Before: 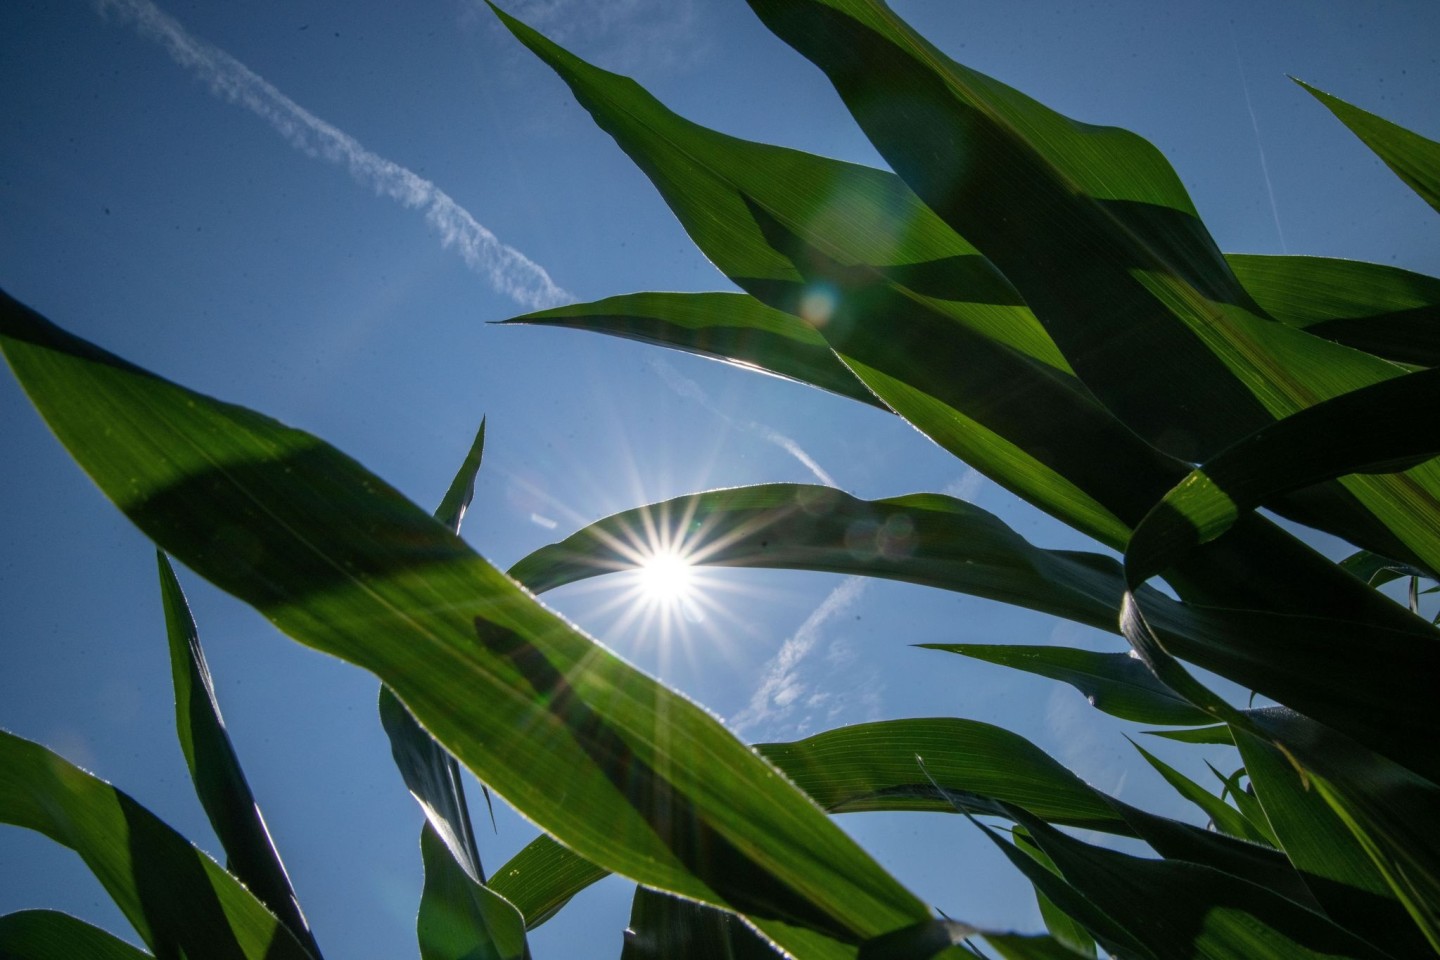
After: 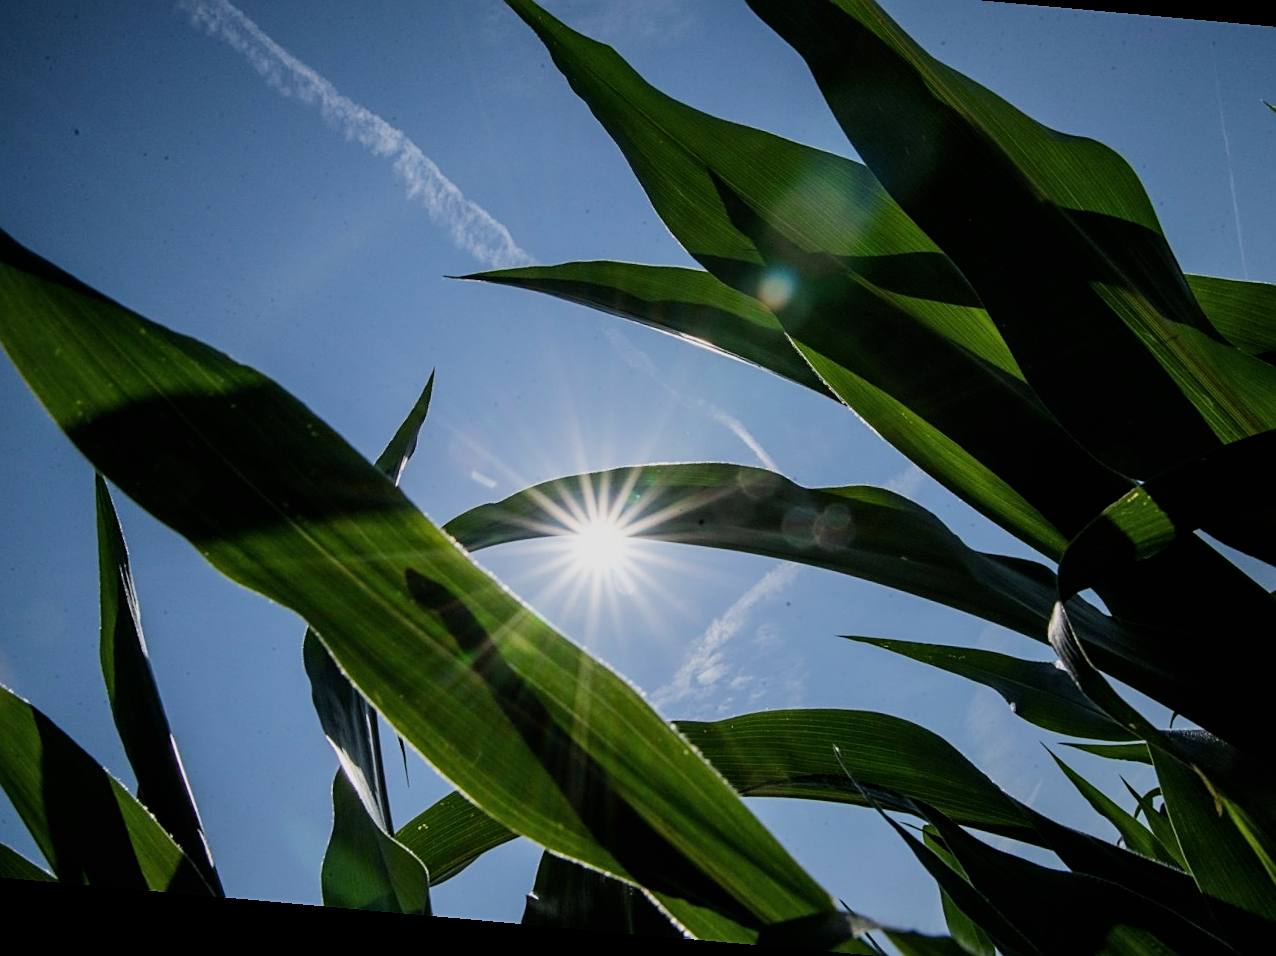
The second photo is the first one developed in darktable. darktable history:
sharpen: on, module defaults
tone equalizer: -8 EV -0.417 EV, -7 EV -0.389 EV, -6 EV -0.333 EV, -5 EV -0.222 EV, -3 EV 0.222 EV, -2 EV 0.333 EV, -1 EV 0.389 EV, +0 EV 0.417 EV, edges refinement/feathering 500, mask exposure compensation -1.57 EV, preserve details no
rotate and perspective: rotation 5.12°, automatic cropping off
crop: left 6.446%, top 8.188%, right 9.538%, bottom 3.548%
filmic rgb: black relative exposure -7.65 EV, white relative exposure 4.56 EV, hardness 3.61
